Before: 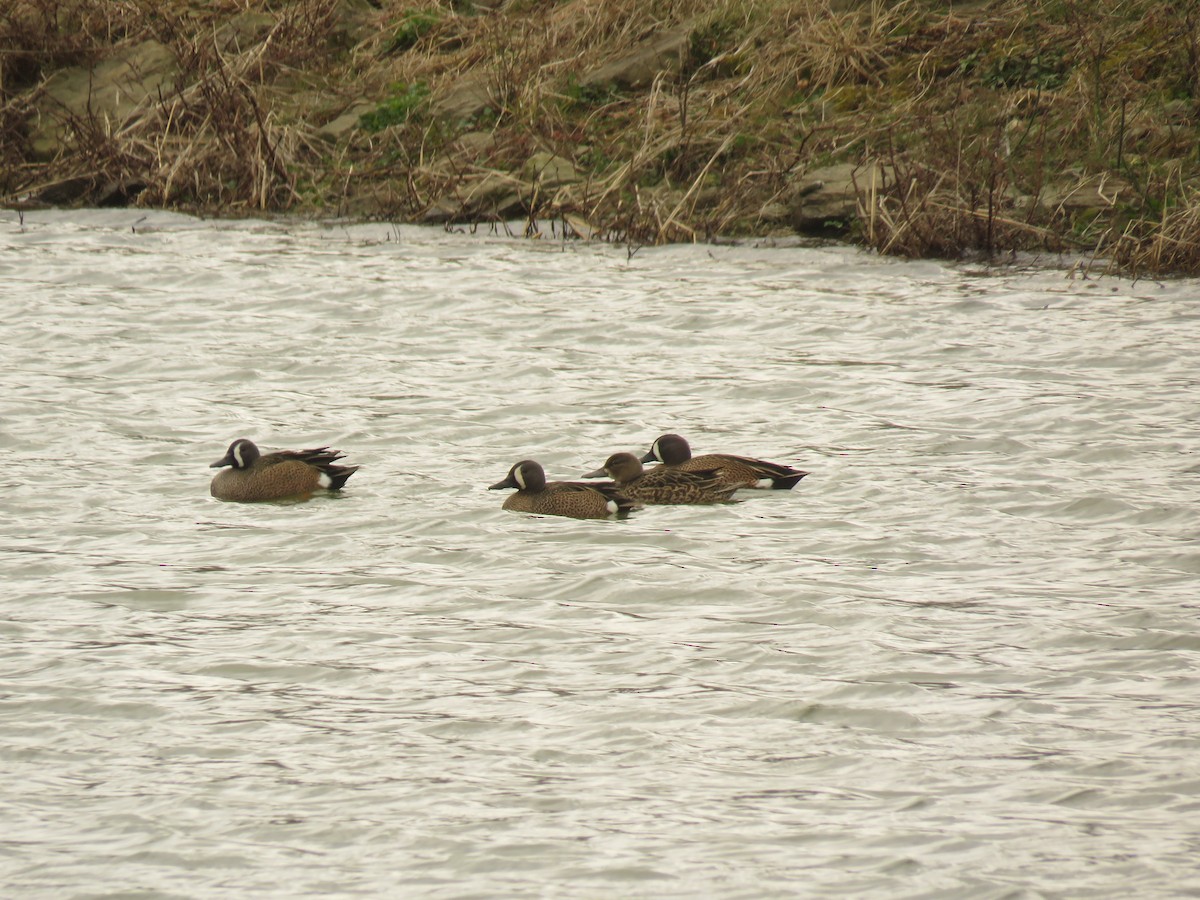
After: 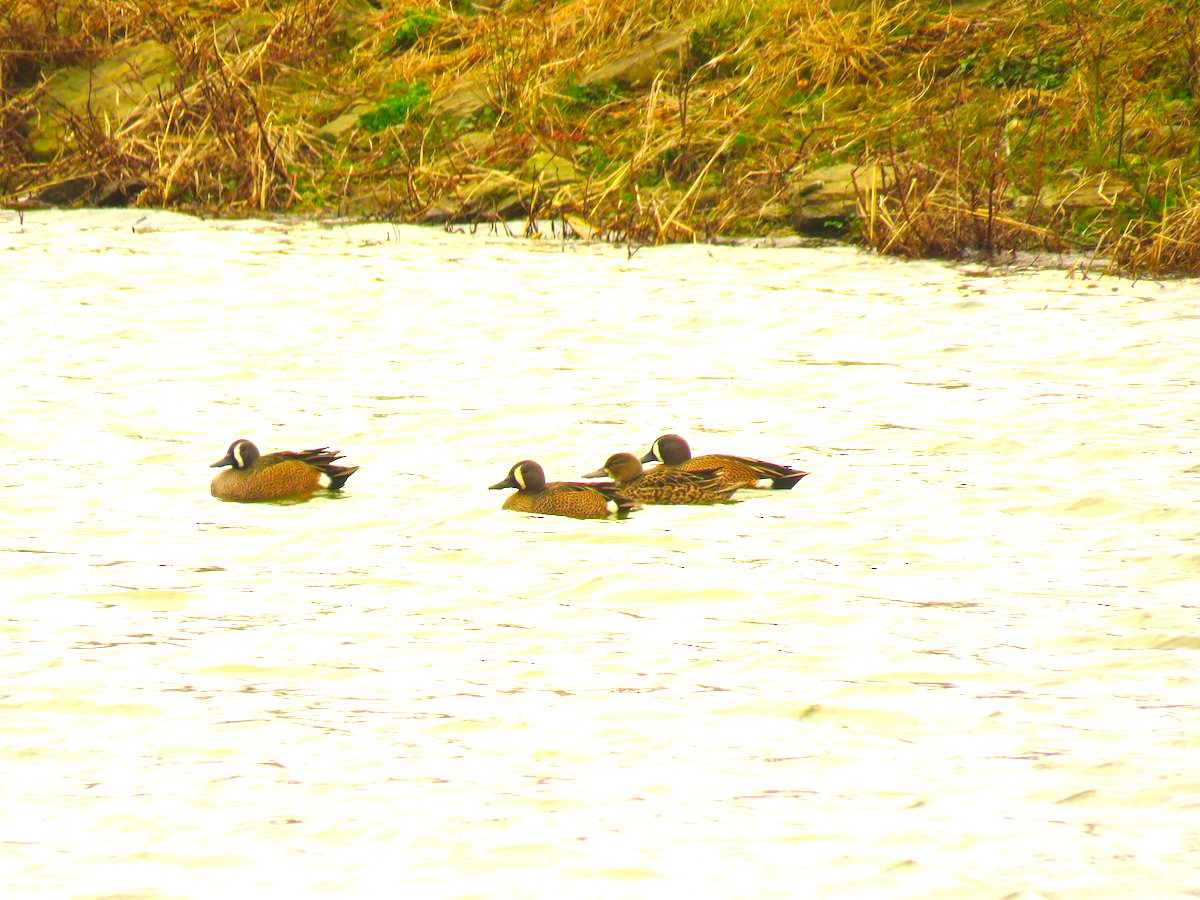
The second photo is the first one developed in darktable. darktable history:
exposure: black level correction 0, exposure 1.379 EV, compensate exposure bias true, compensate highlight preservation false
white balance: red 1, blue 1
color correction: saturation 2.15
